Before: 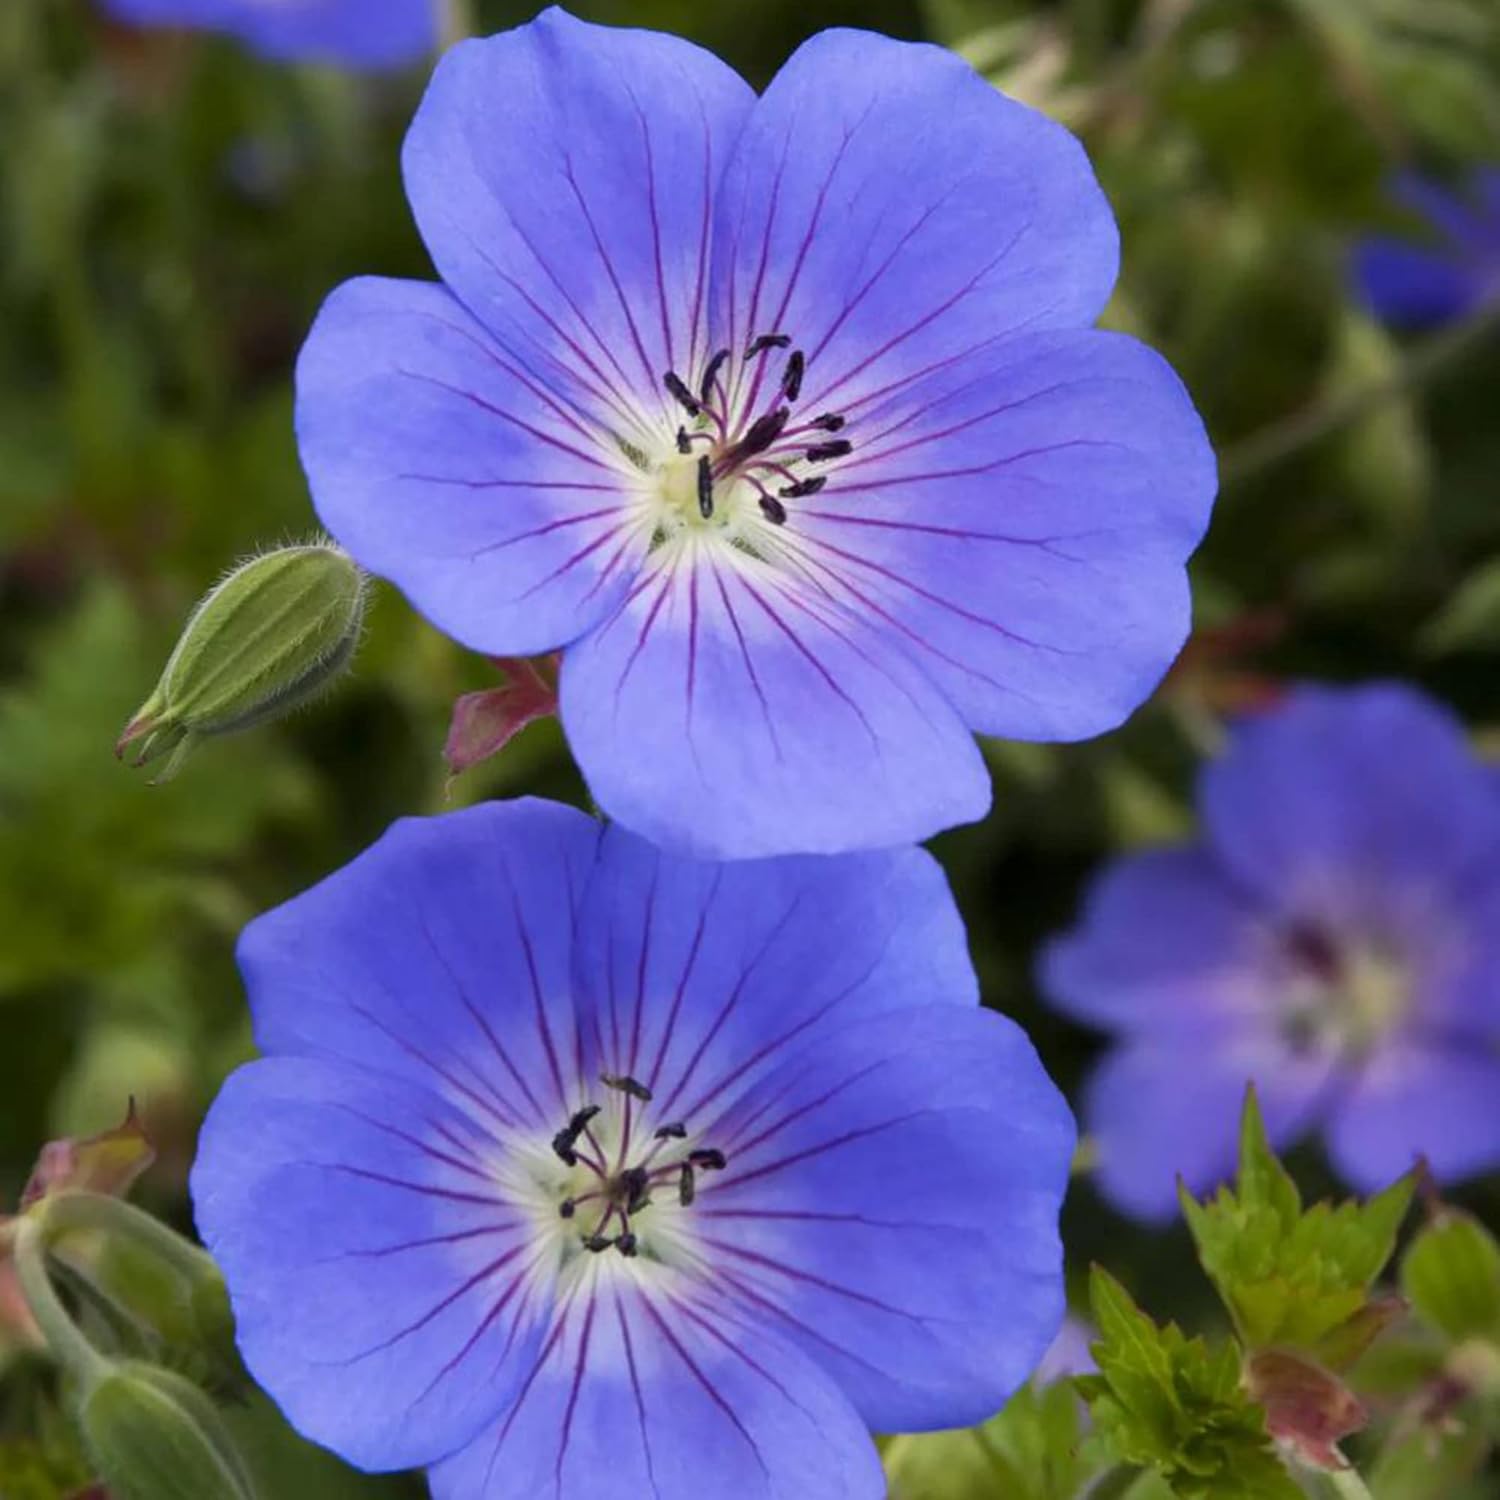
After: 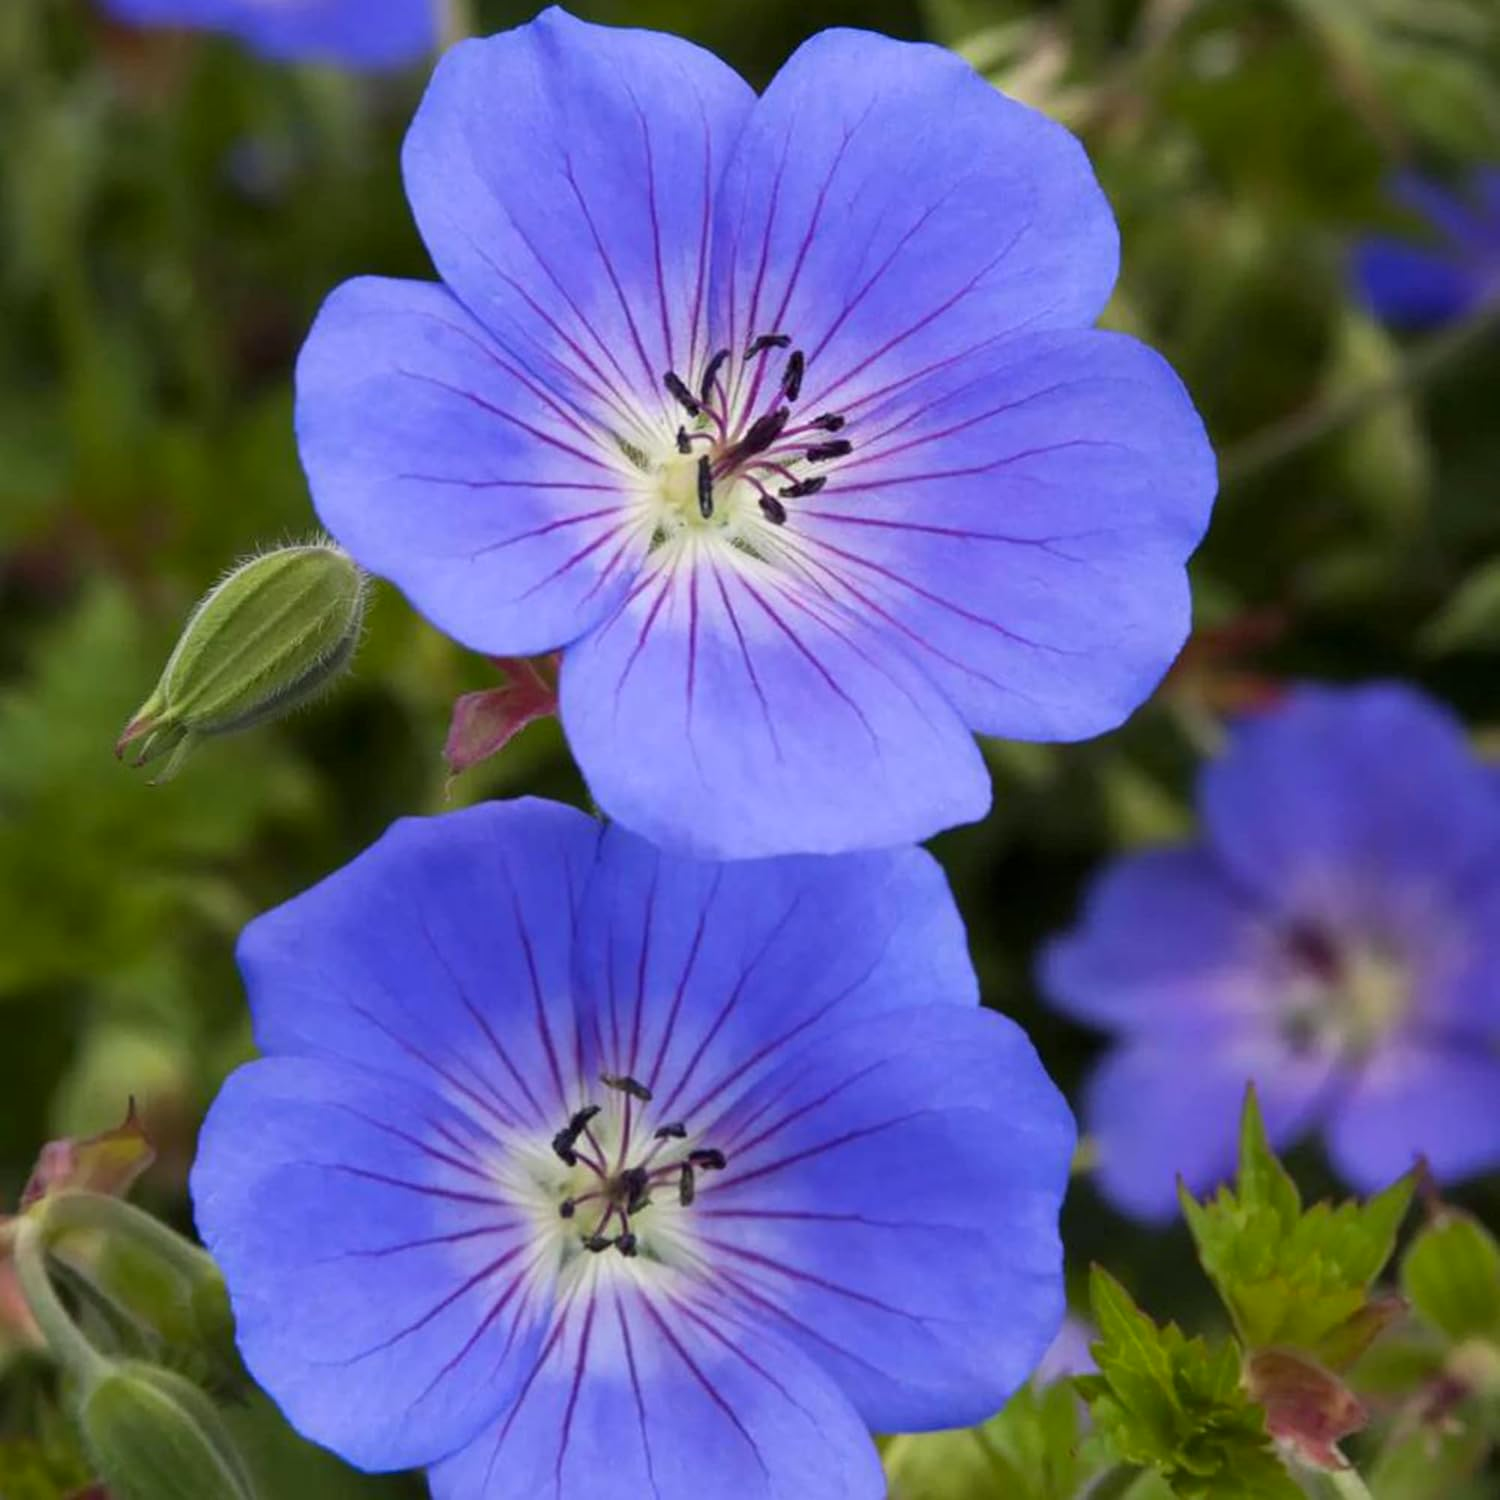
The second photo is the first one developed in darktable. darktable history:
contrast brightness saturation: contrast 0.04, saturation 0.072
